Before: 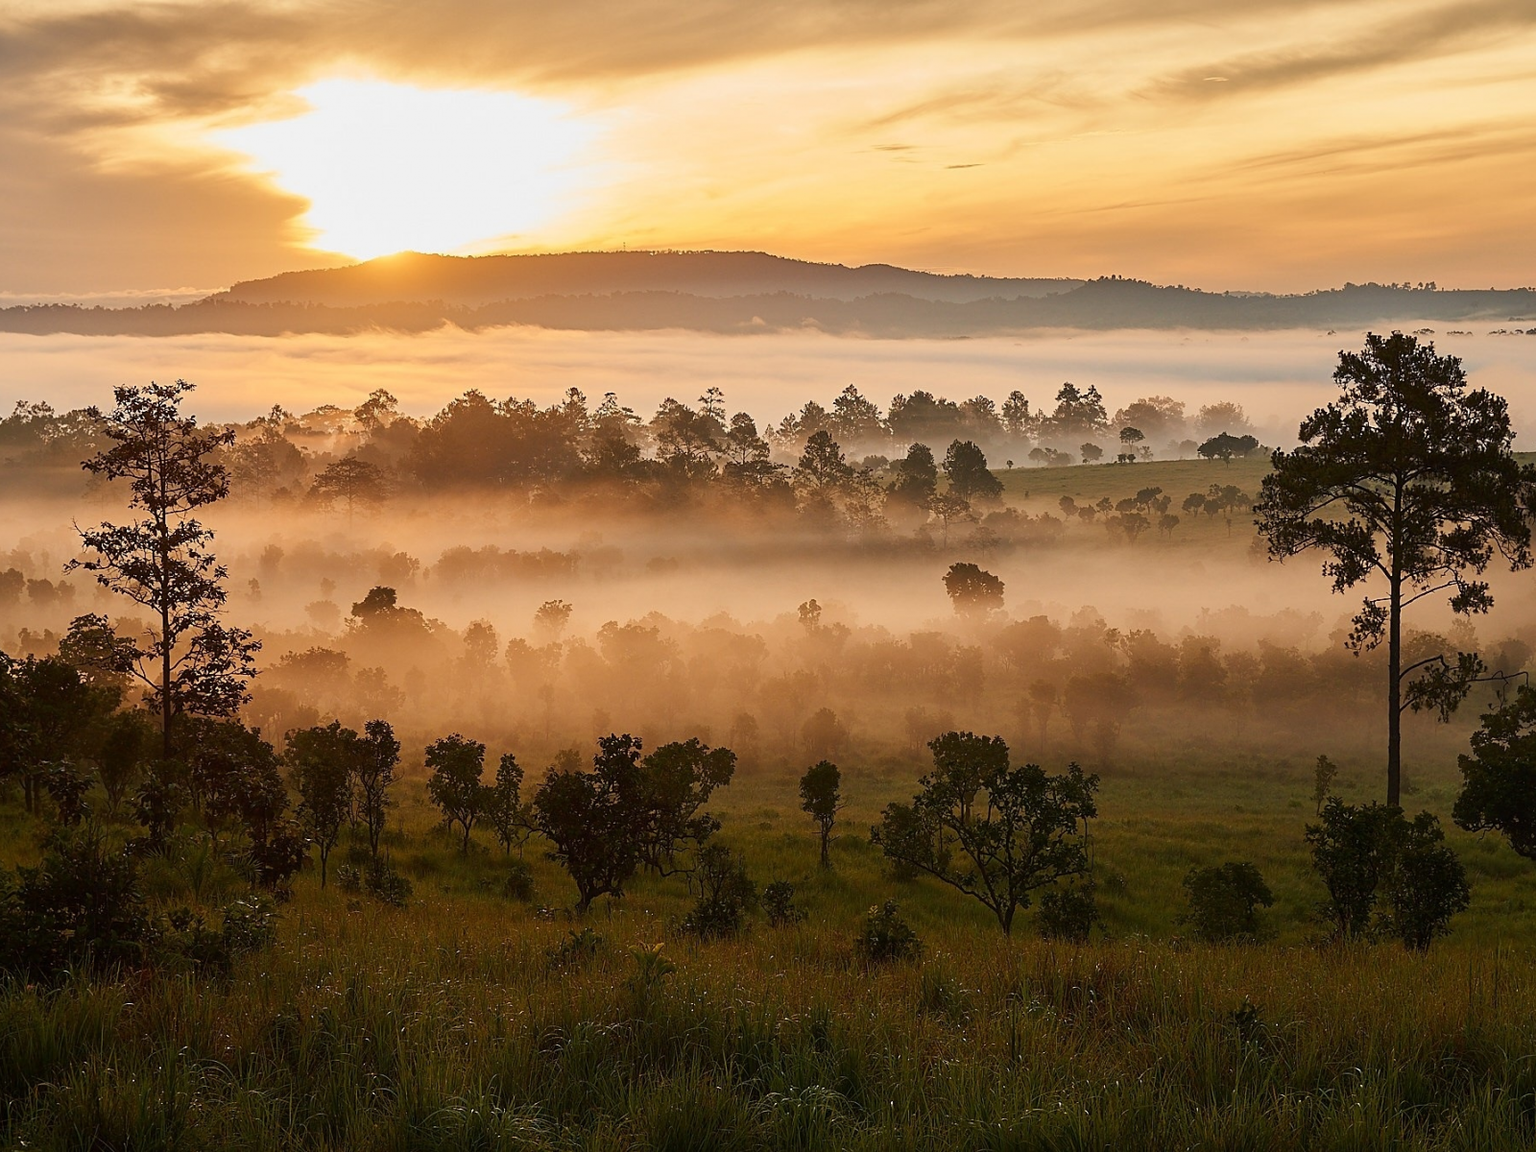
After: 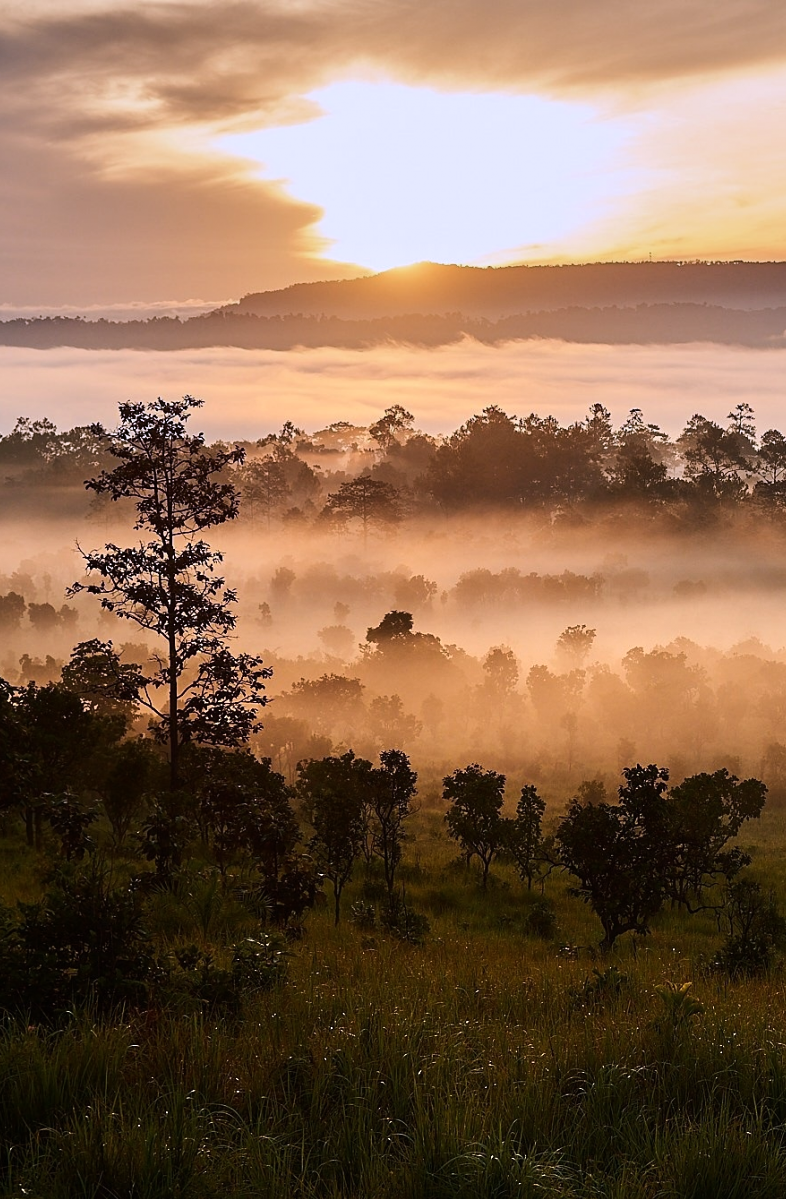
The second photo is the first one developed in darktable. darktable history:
crop and rotate: left 0%, top 0%, right 50.845%
white balance: emerald 1
tone equalizer: -8 EV -0.75 EV, -7 EV -0.7 EV, -6 EV -0.6 EV, -5 EV -0.4 EV, -3 EV 0.4 EV, -2 EV 0.6 EV, -1 EV 0.7 EV, +0 EV 0.75 EV, edges refinement/feathering 500, mask exposure compensation -1.57 EV, preserve details no
graduated density: hue 238.83°, saturation 50%
